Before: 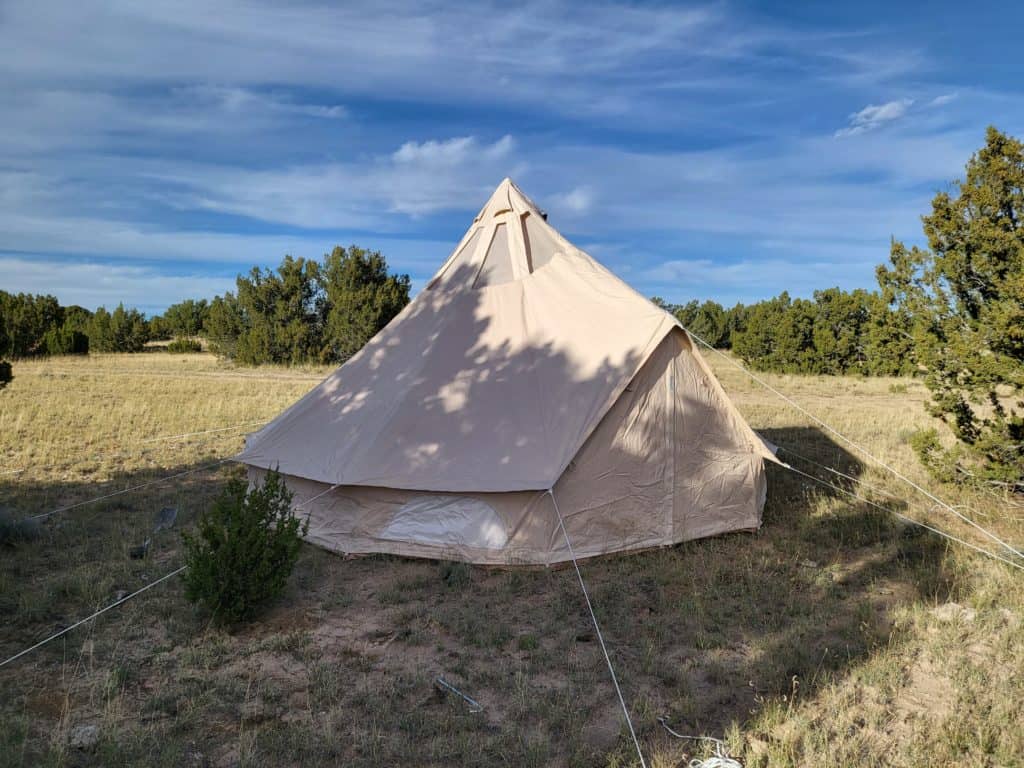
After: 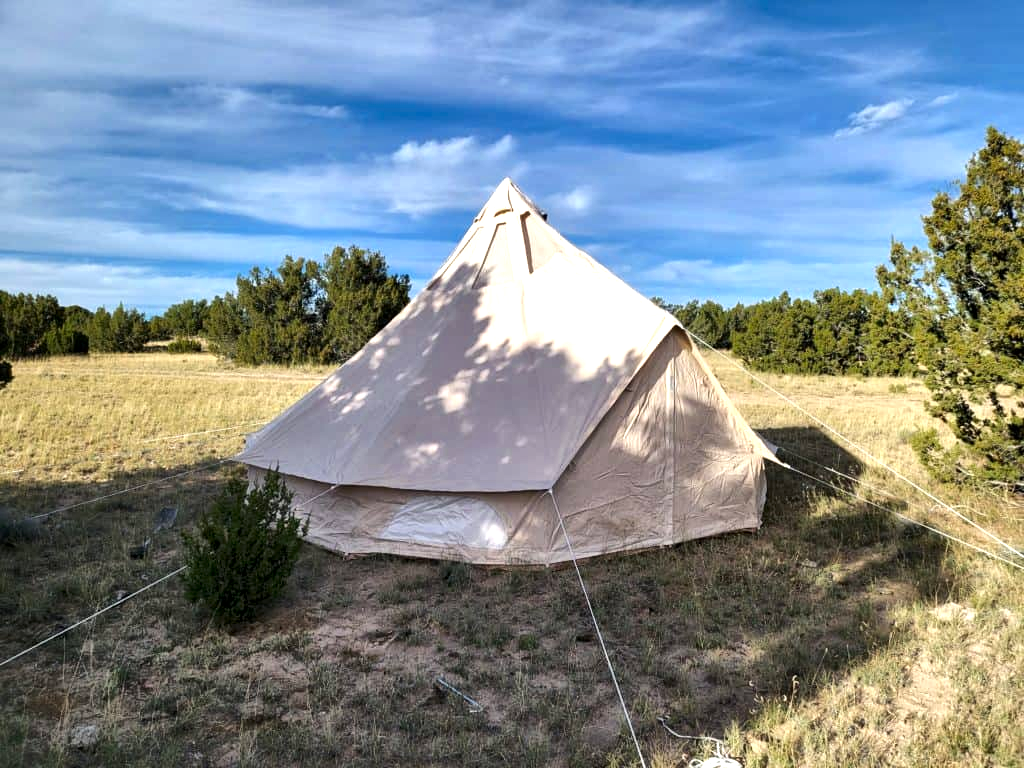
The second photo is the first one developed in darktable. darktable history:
exposure: black level correction 0.001, exposure 0.499 EV, compensate highlight preservation false
color zones: curves: ch0 [(0, 0.444) (0.143, 0.442) (0.286, 0.441) (0.429, 0.441) (0.571, 0.441) (0.714, 0.441) (0.857, 0.442) (1, 0.444)], mix 24.23%
local contrast: mode bilateral grid, contrast 19, coarseness 51, detail 132%, midtone range 0.2
tone equalizer: -8 EV -0.408 EV, -7 EV -0.392 EV, -6 EV -0.339 EV, -5 EV -0.239 EV, -3 EV 0.238 EV, -2 EV 0.358 EV, -1 EV 0.394 EV, +0 EV 0.421 EV, edges refinement/feathering 500, mask exposure compensation -1.57 EV, preserve details no
